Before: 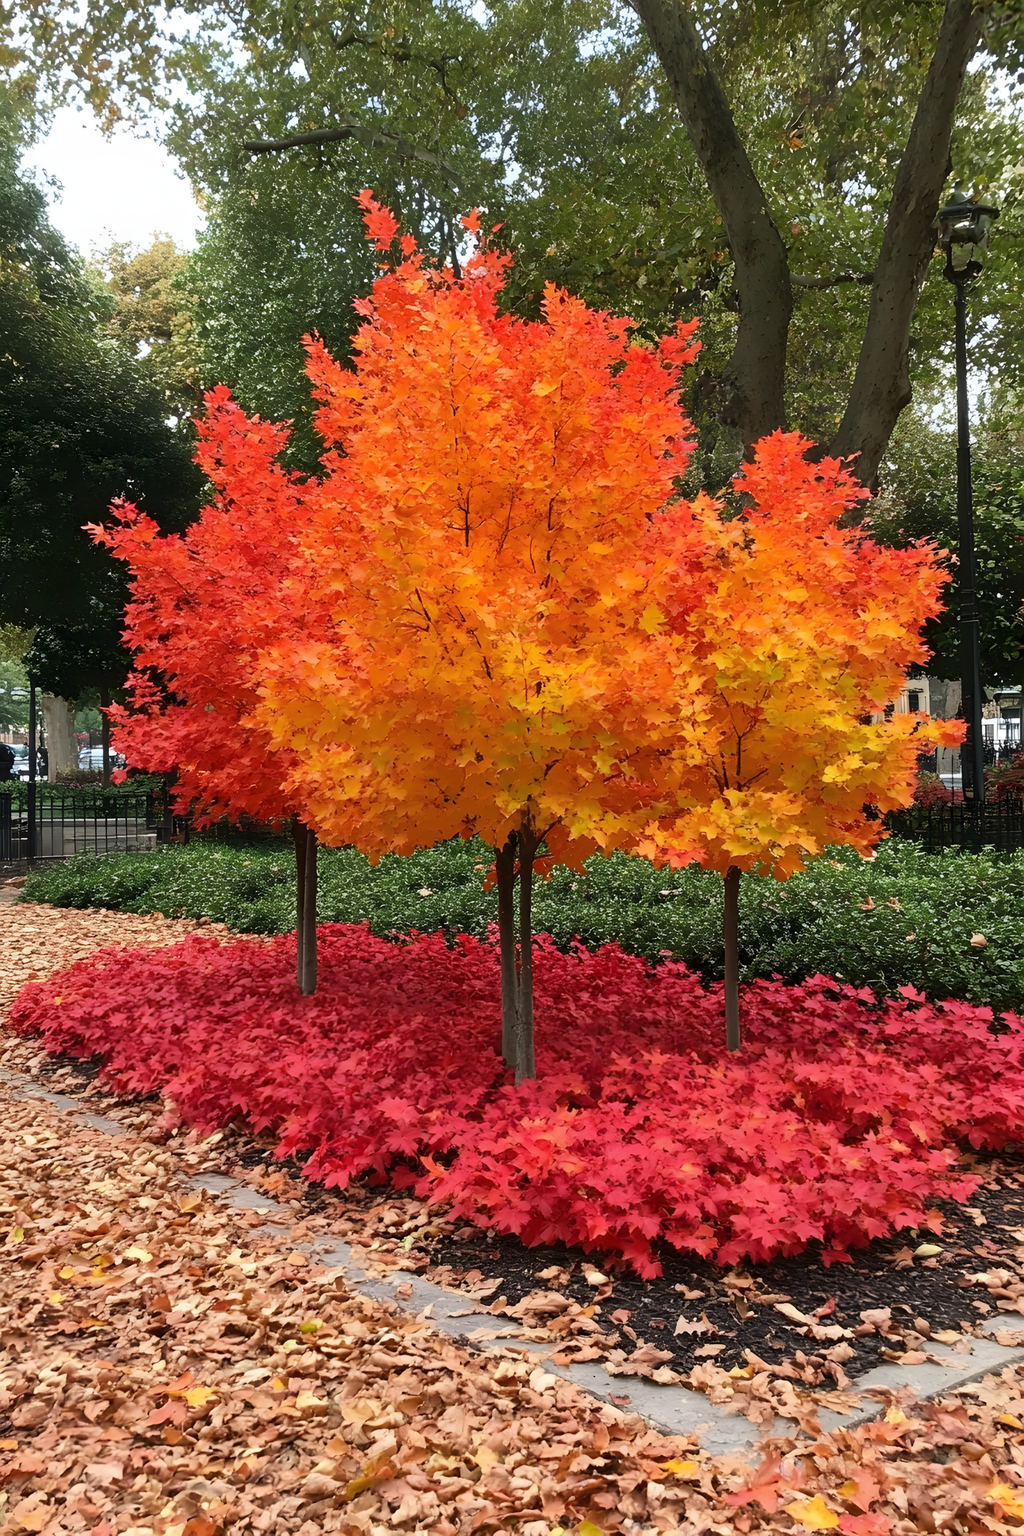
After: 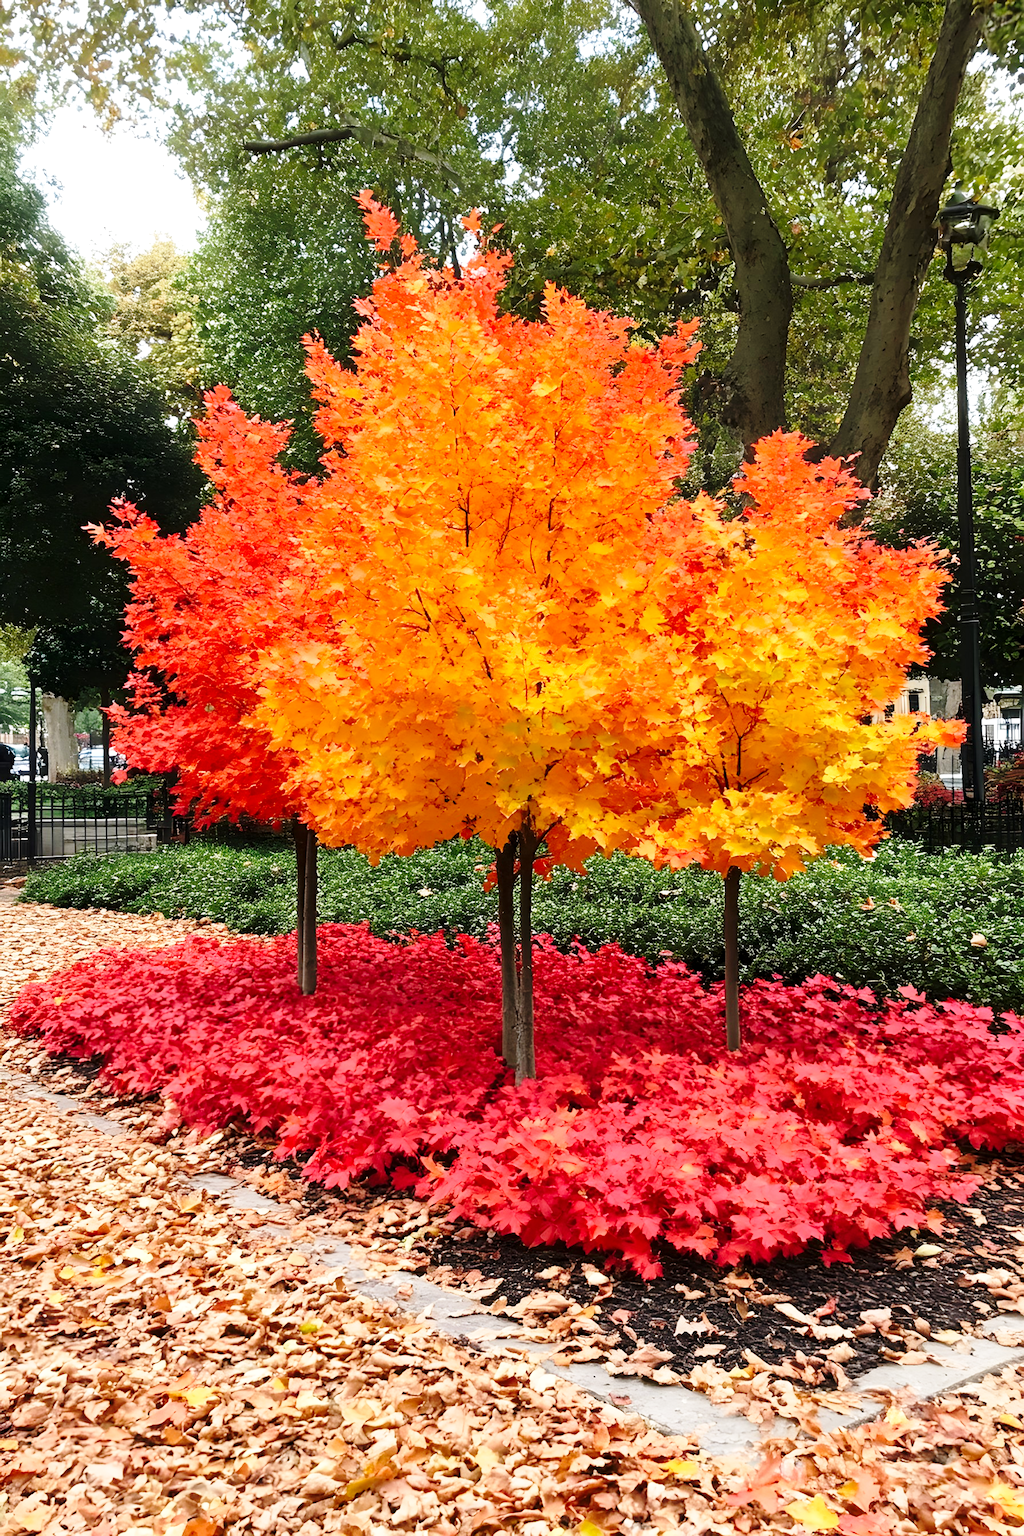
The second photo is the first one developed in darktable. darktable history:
local contrast: highlights 100%, shadows 100%, detail 120%, midtone range 0.2
base curve: curves: ch0 [(0, 0) (0.028, 0.03) (0.121, 0.232) (0.46, 0.748) (0.859, 0.968) (1, 1)], preserve colors none
